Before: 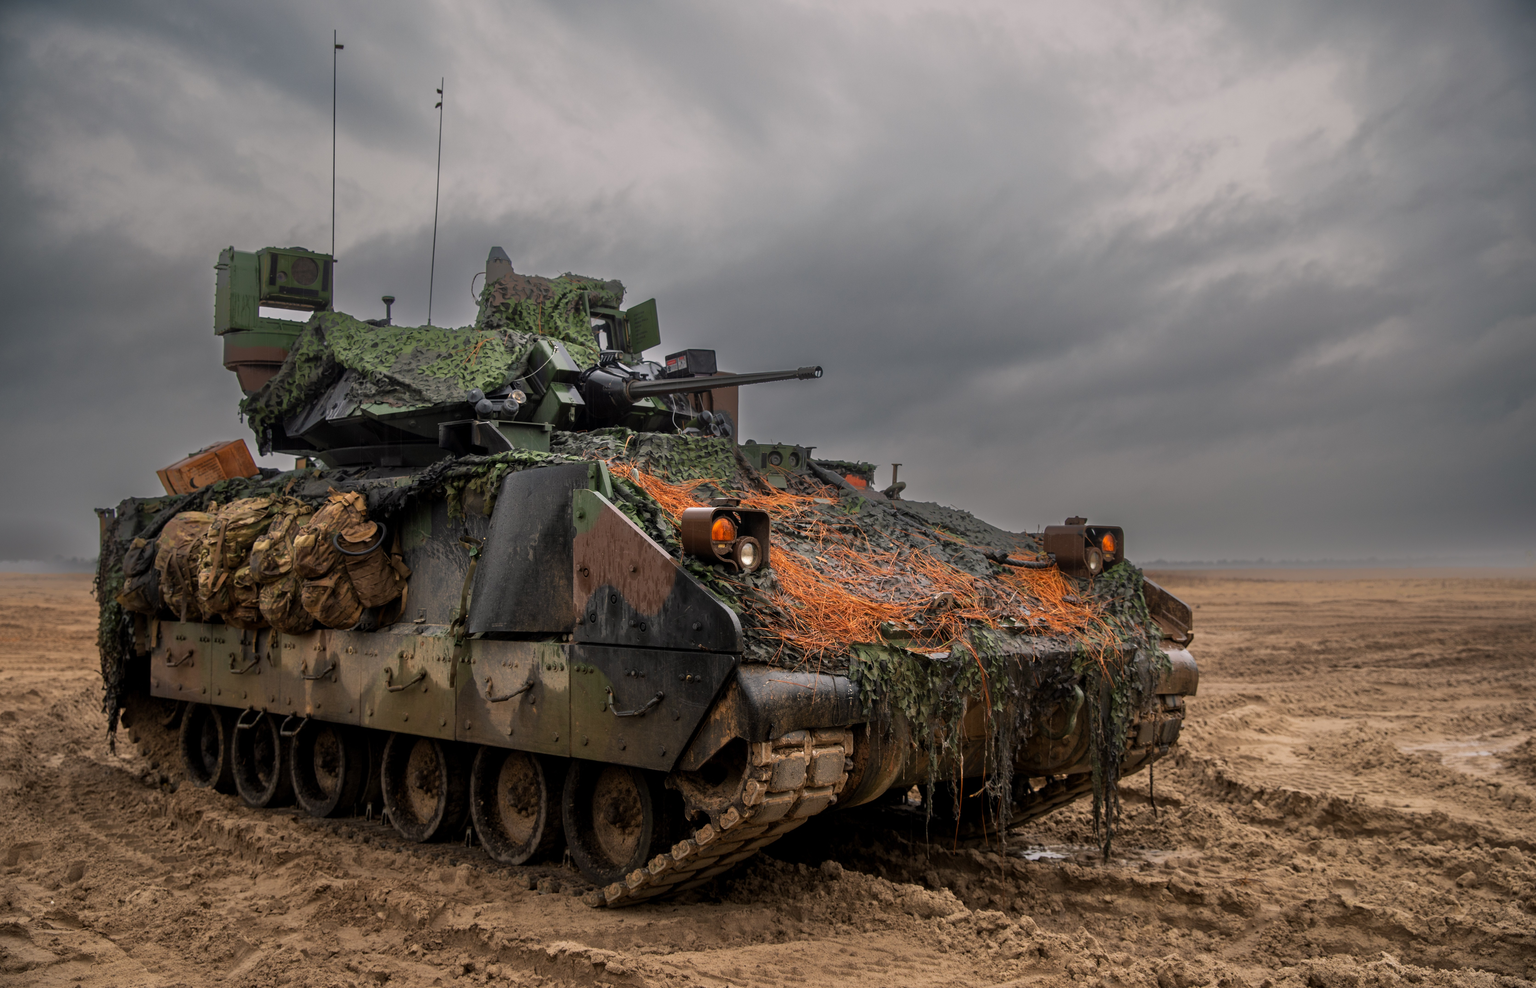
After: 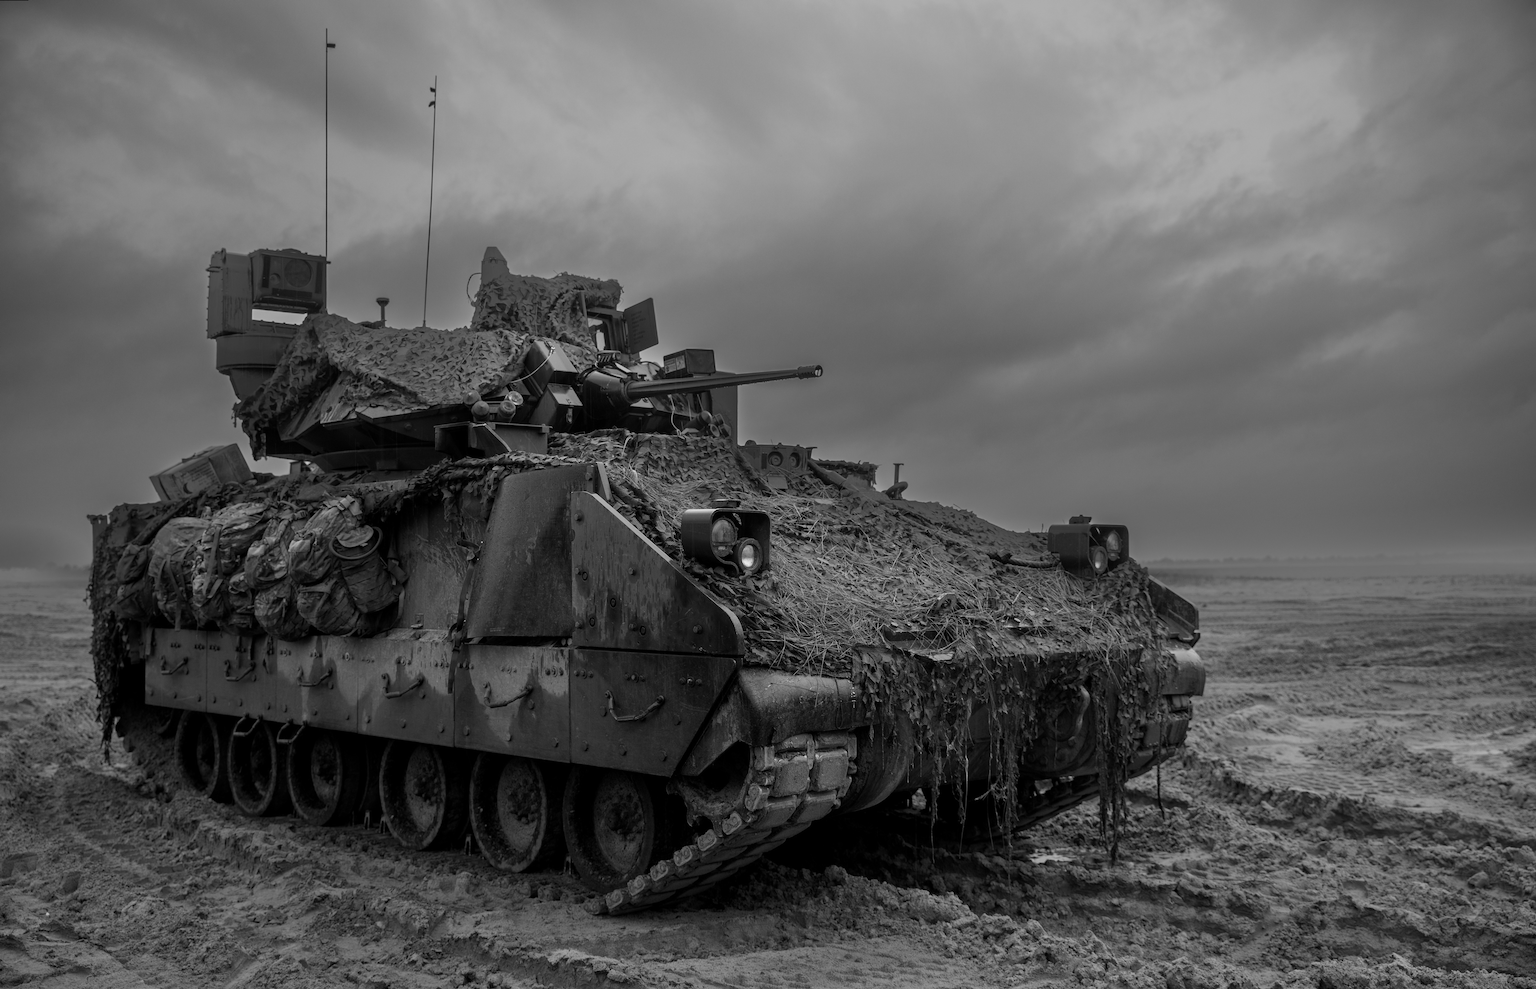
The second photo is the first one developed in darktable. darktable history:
rotate and perspective: rotation -0.45°, automatic cropping original format, crop left 0.008, crop right 0.992, crop top 0.012, crop bottom 0.988
exposure: exposure -0.293 EV, compensate highlight preservation false
sharpen: amount 0.2
color calibration: output gray [0.25, 0.35, 0.4, 0], x 0.383, y 0.372, temperature 3905.17 K
